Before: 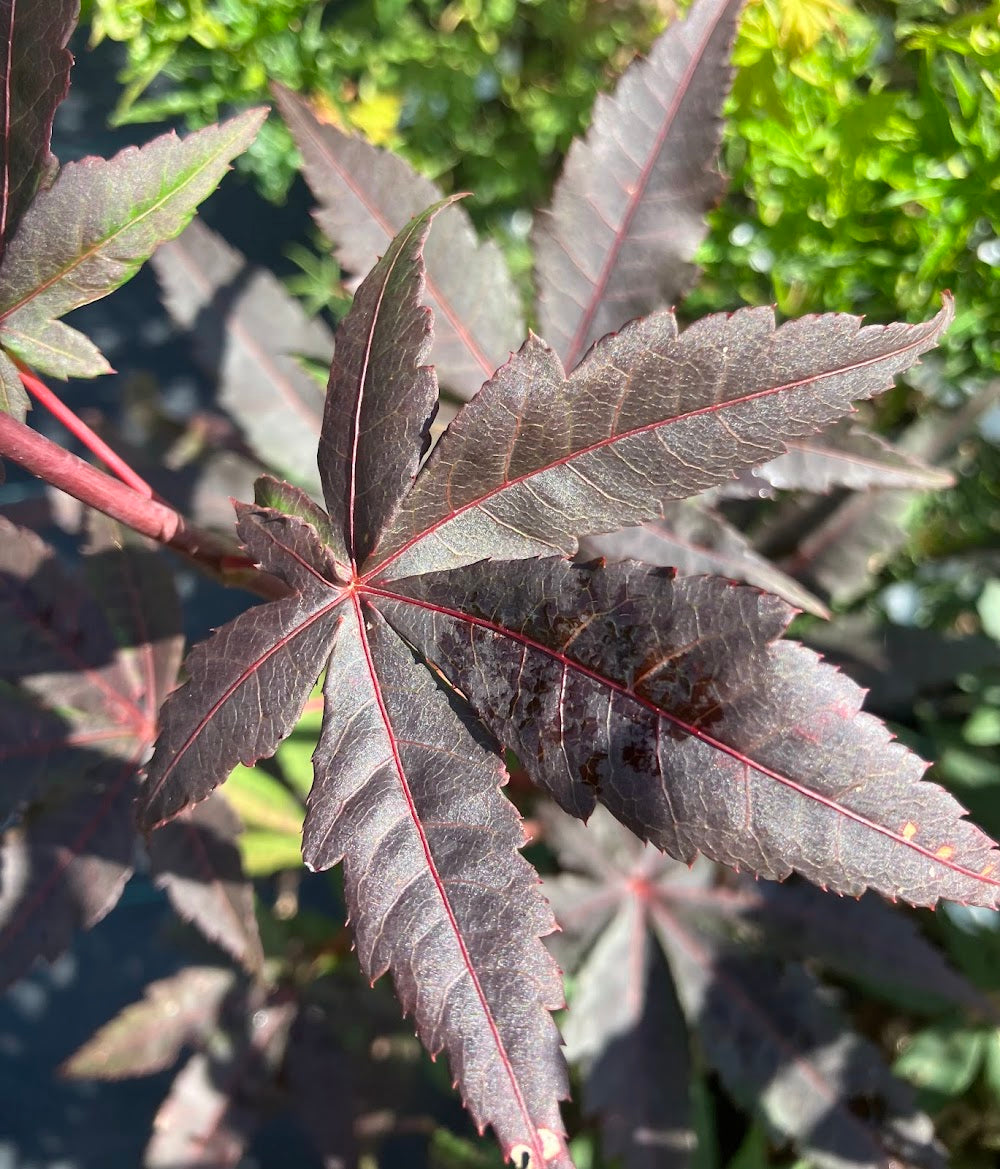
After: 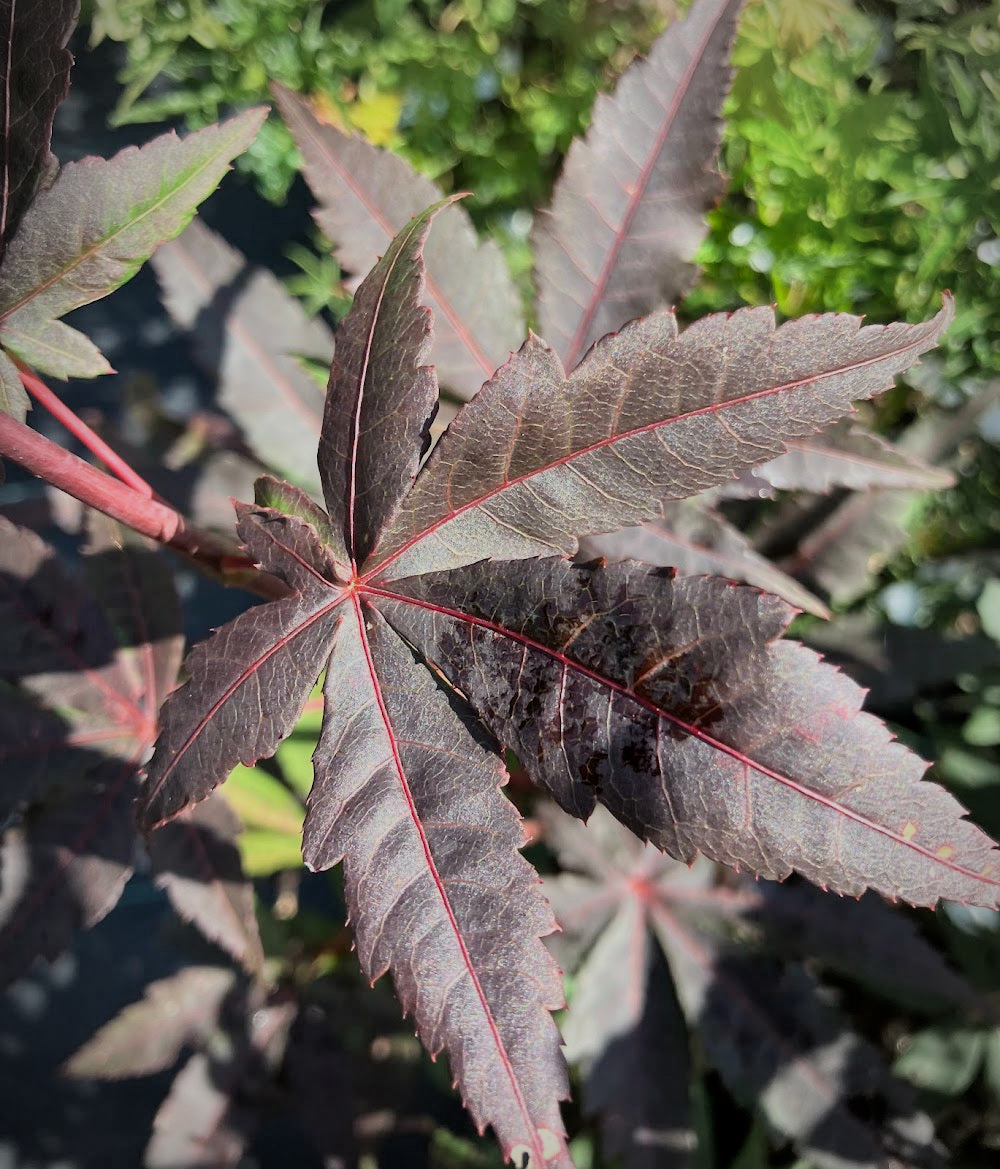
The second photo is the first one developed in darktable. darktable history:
filmic rgb: black relative exposure -7.65 EV, white relative exposure 4.56 EV, hardness 3.61, color science v6 (2022)
vignetting: automatic ratio true
